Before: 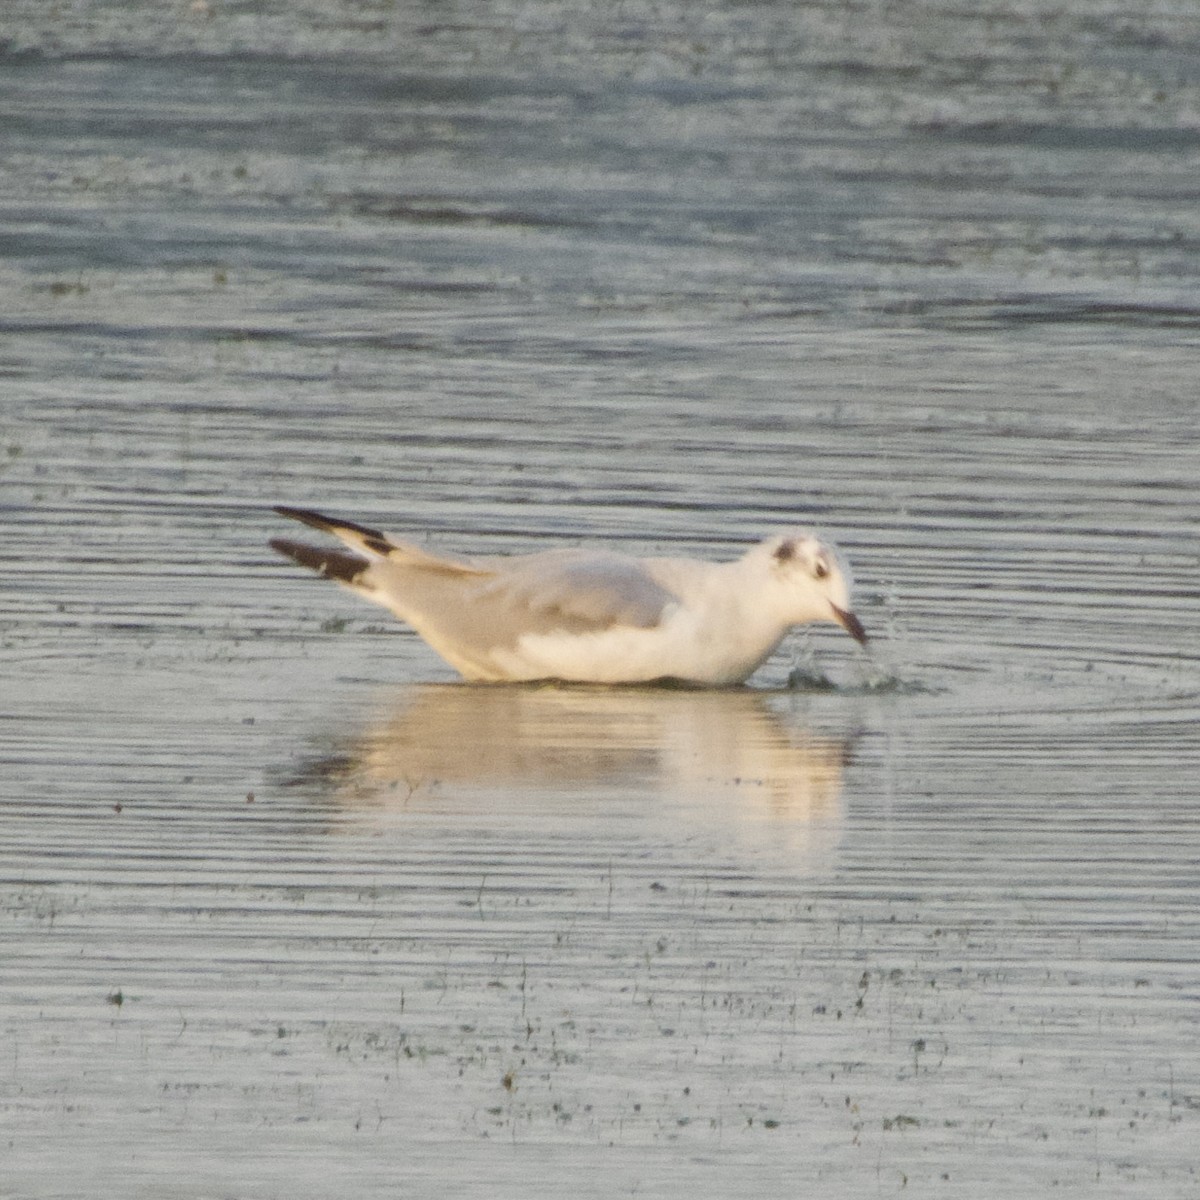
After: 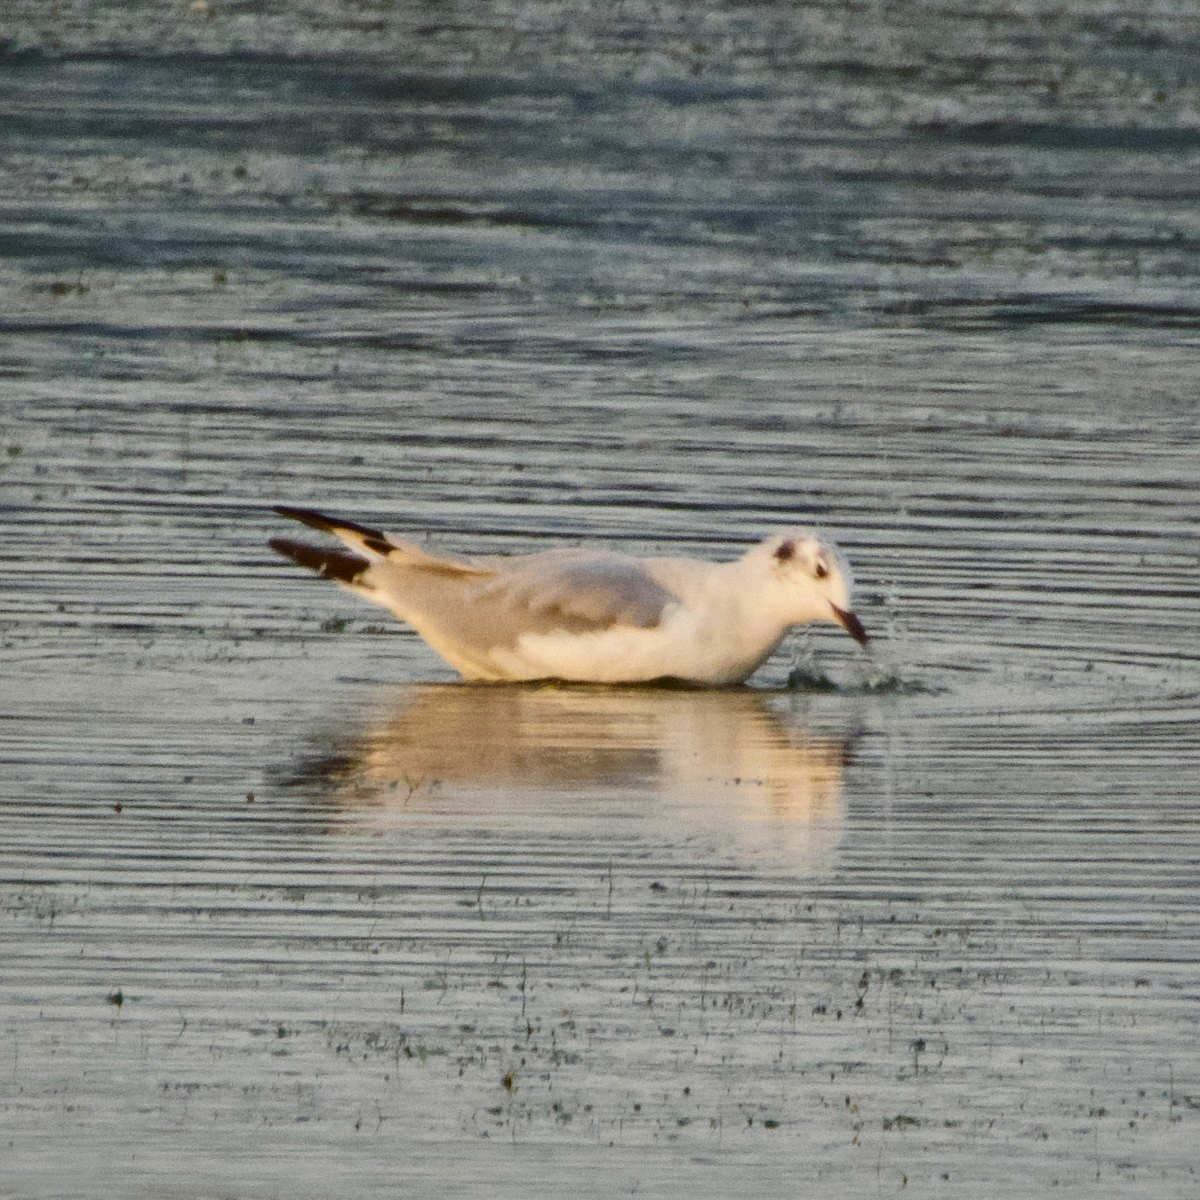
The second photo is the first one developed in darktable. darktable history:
contrast brightness saturation: contrast 0.24, brightness -0.24, saturation 0.14
shadows and highlights: shadows 40, highlights -60
